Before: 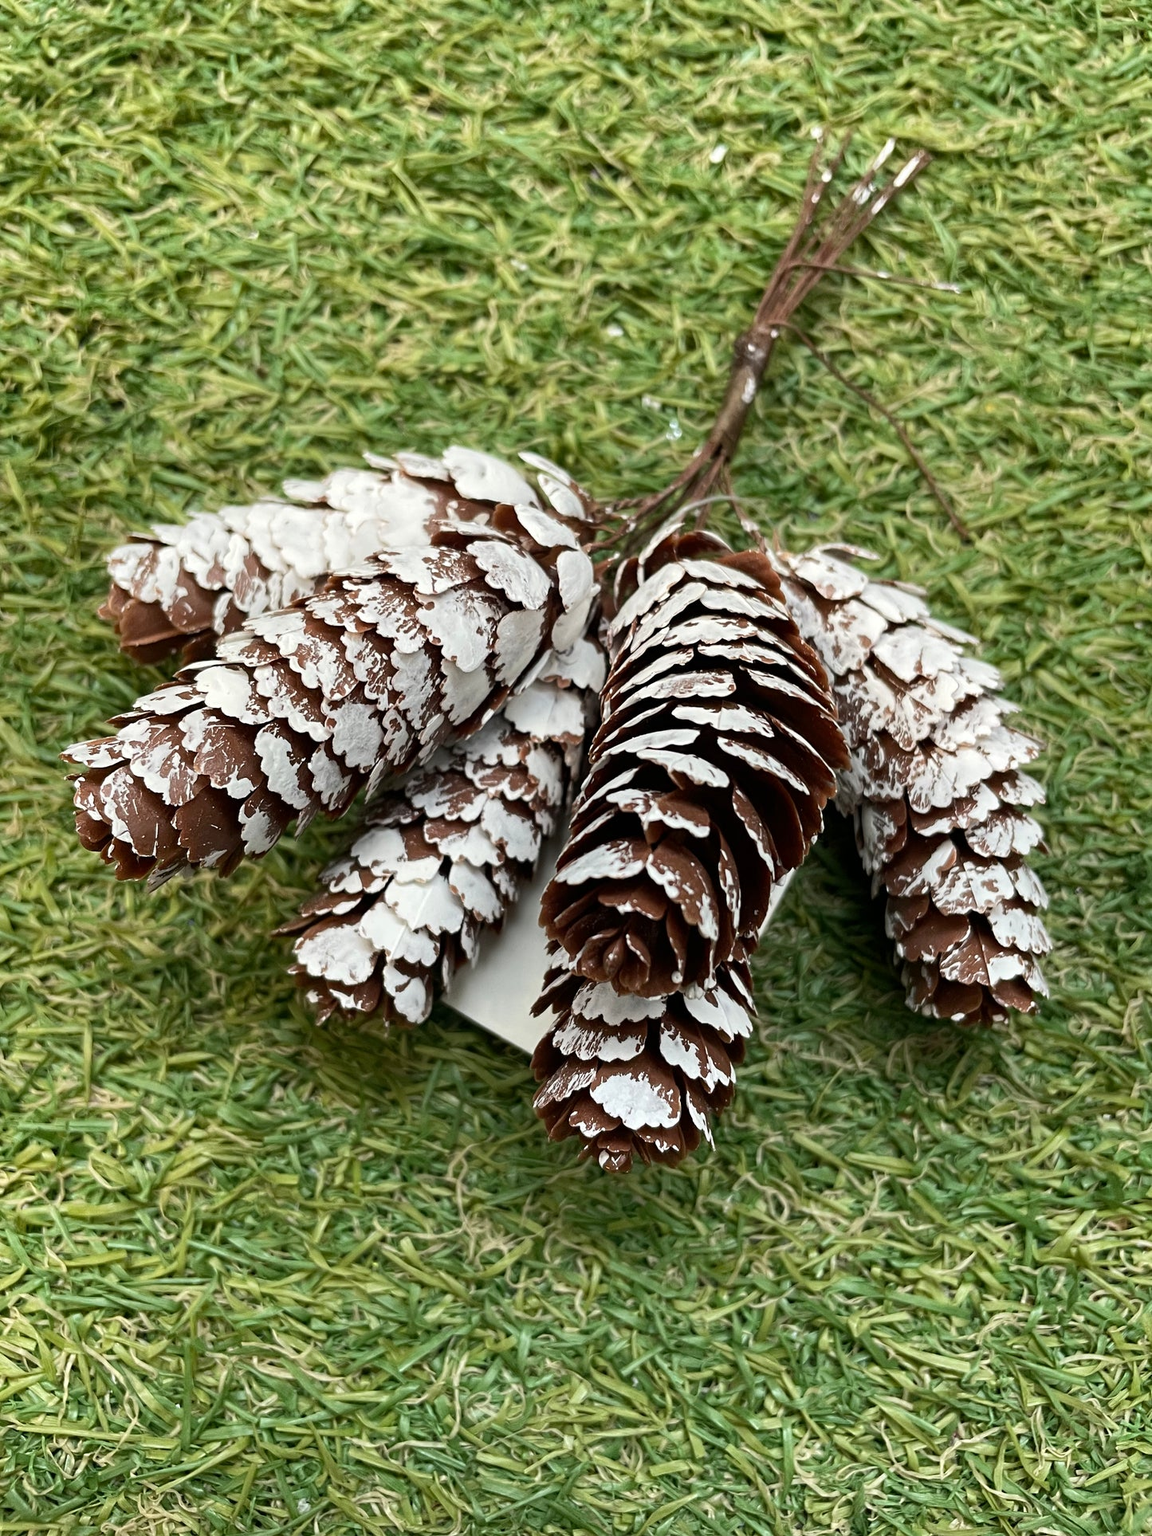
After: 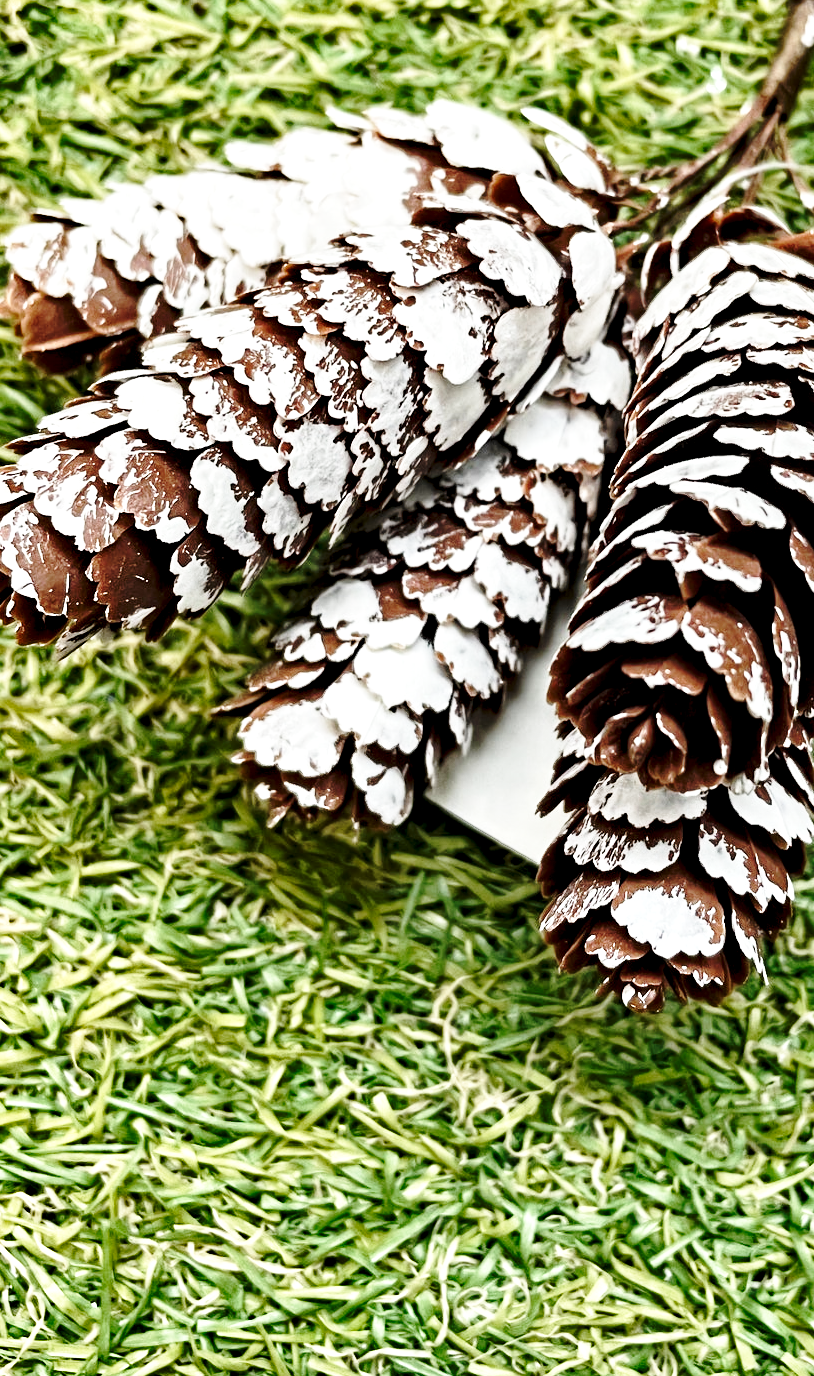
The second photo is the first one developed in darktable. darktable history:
crop: left 8.966%, top 23.852%, right 34.699%, bottom 4.703%
contrast equalizer: y [[0.511, 0.558, 0.631, 0.632, 0.559, 0.512], [0.5 ×6], [0.5 ×6], [0 ×6], [0 ×6]]
local contrast: mode bilateral grid, contrast 20, coarseness 50, detail 120%, midtone range 0.2
base curve: curves: ch0 [(0, 0) (0.032, 0.037) (0.105, 0.228) (0.435, 0.76) (0.856, 0.983) (1, 1)], preserve colors none
